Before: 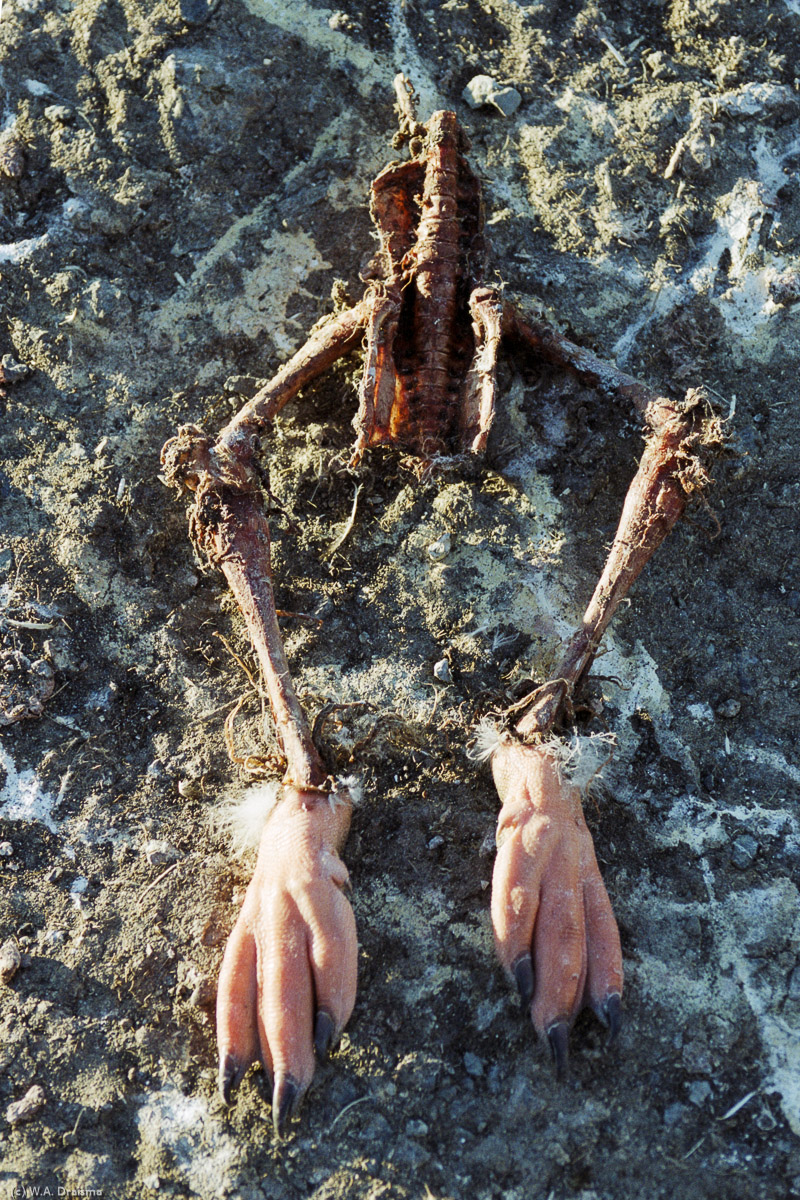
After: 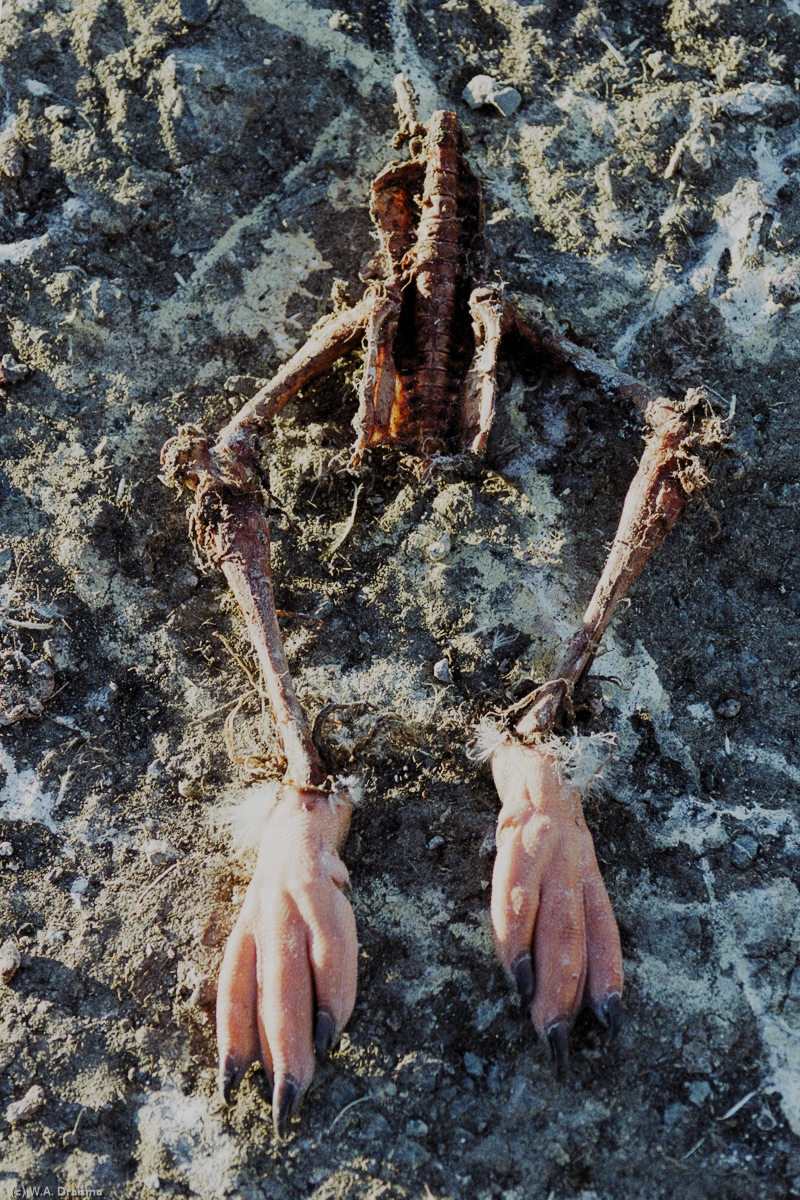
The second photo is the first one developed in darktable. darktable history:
filmic rgb: black relative exposure -7.65 EV, white relative exposure 4.56 EV, hardness 3.61, preserve chrominance no, color science v5 (2021), contrast in shadows safe, contrast in highlights safe
tone equalizer: edges refinement/feathering 500, mask exposure compensation -1.57 EV, preserve details no
